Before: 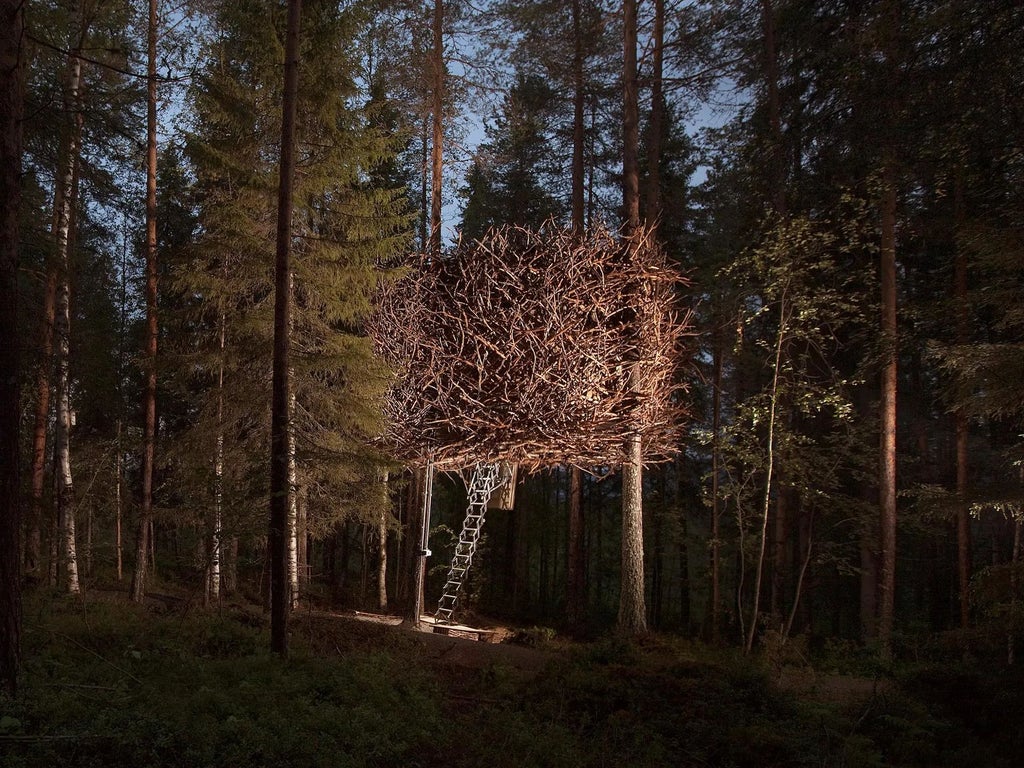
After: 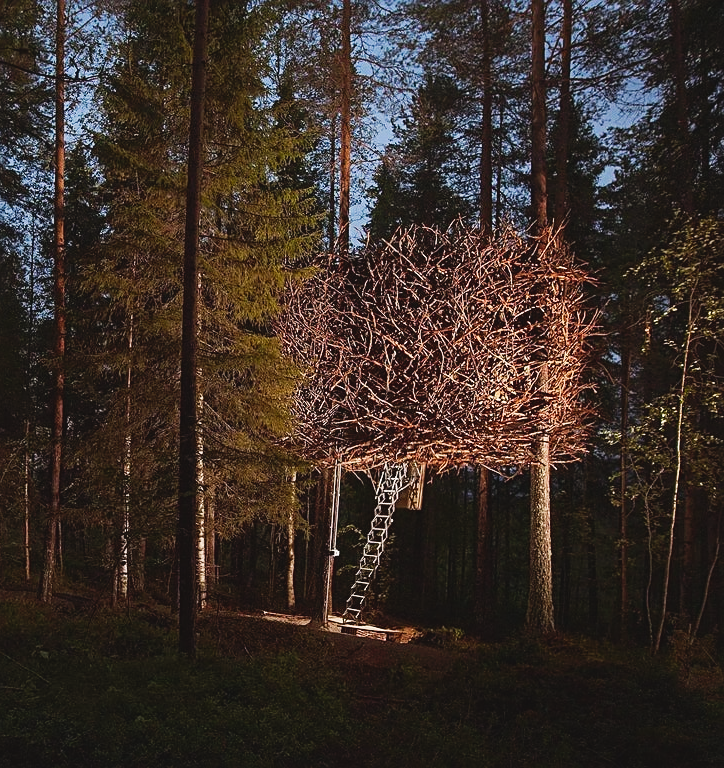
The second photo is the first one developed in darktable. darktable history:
sharpen: on, module defaults
crop and rotate: left 9.061%, right 20.142%
contrast brightness saturation: contrast -0.28
tone curve: curves: ch0 [(0, 0) (0.003, 0.002) (0.011, 0.006) (0.025, 0.014) (0.044, 0.02) (0.069, 0.027) (0.1, 0.036) (0.136, 0.05) (0.177, 0.081) (0.224, 0.118) (0.277, 0.183) (0.335, 0.262) (0.399, 0.351) (0.468, 0.456) (0.543, 0.571) (0.623, 0.692) (0.709, 0.795) (0.801, 0.88) (0.898, 0.948) (1, 1)], preserve colors none
